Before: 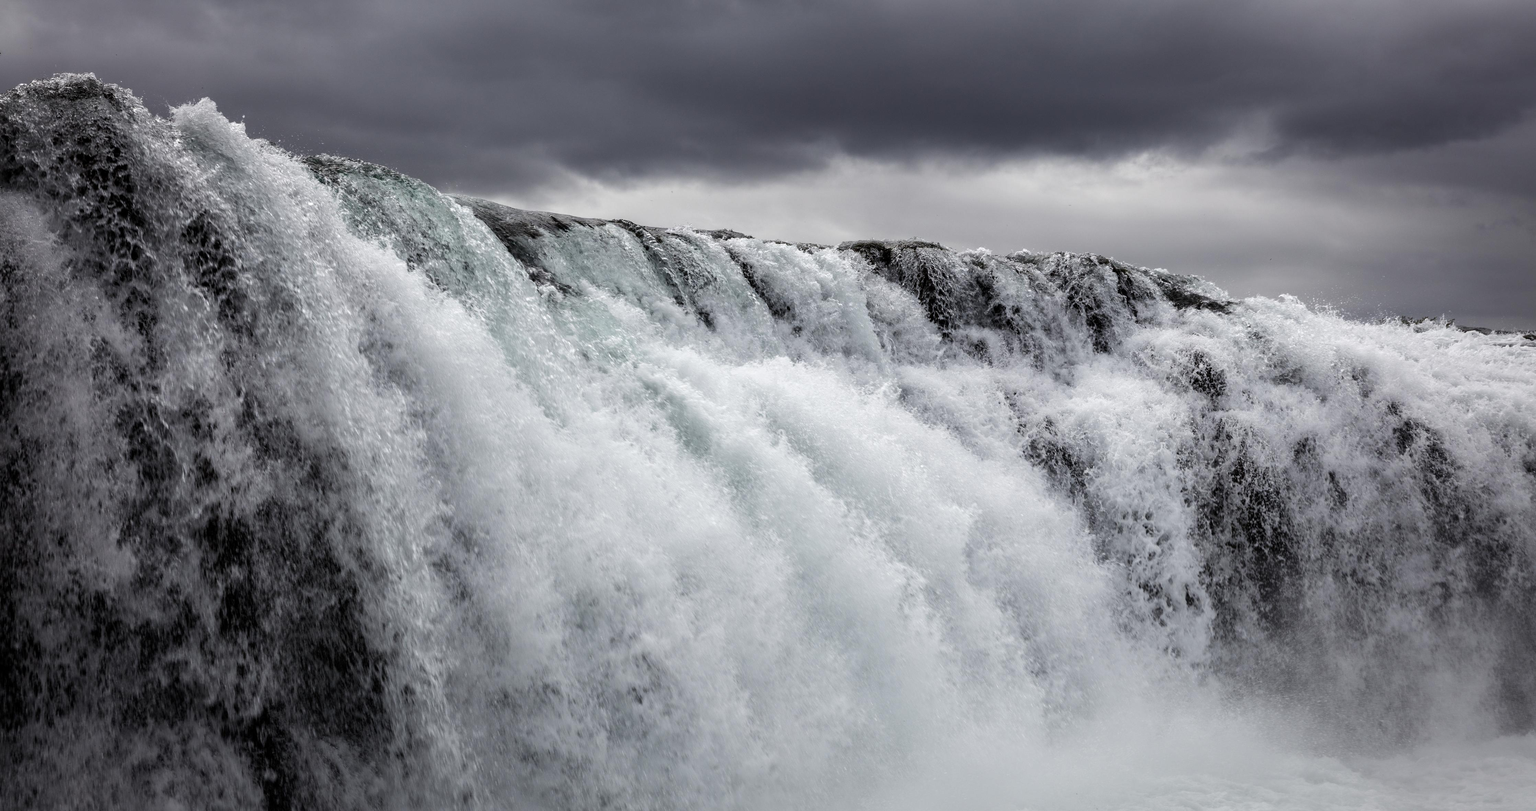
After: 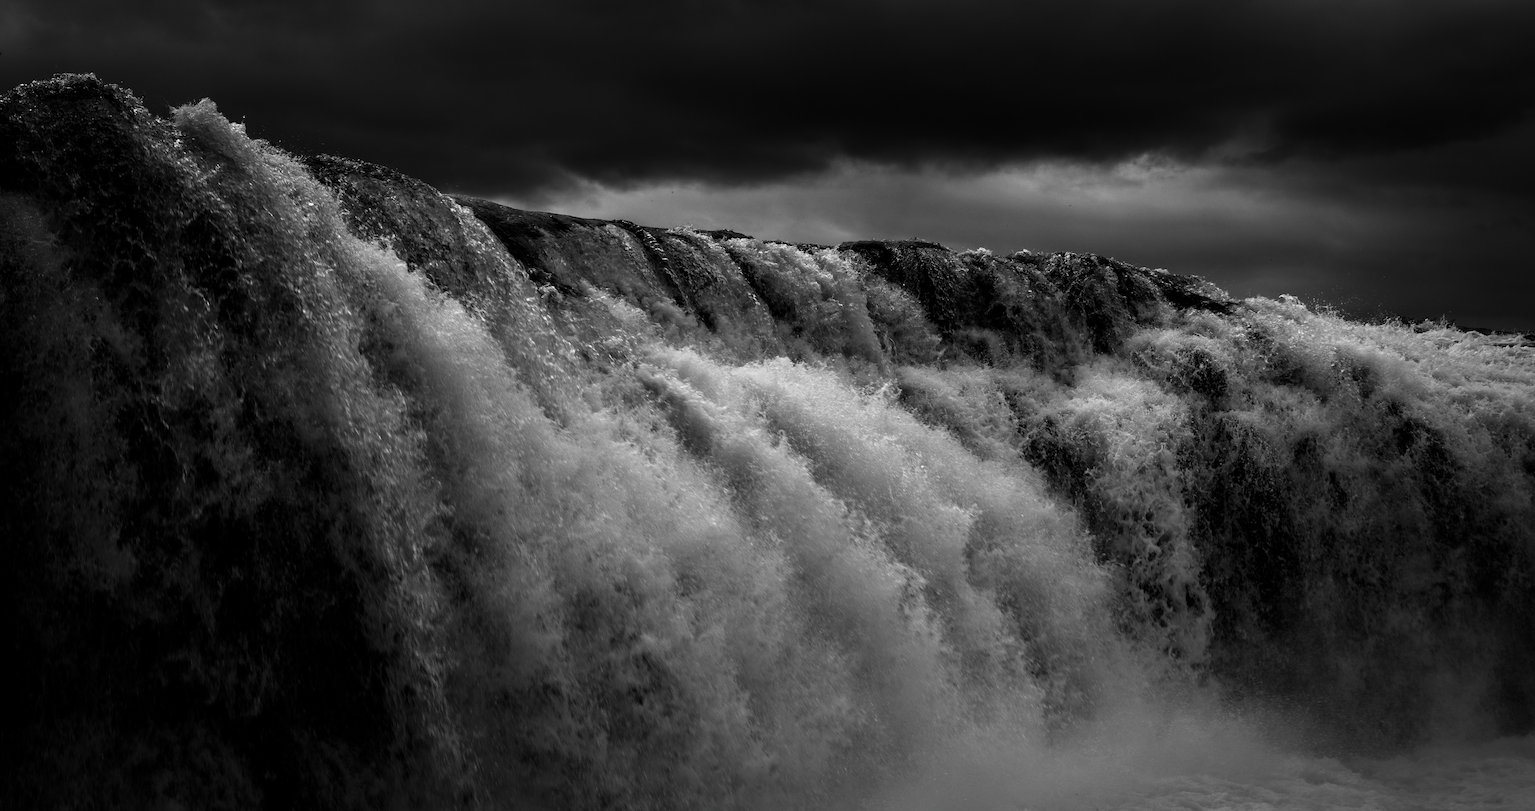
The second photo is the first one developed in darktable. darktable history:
contrast brightness saturation: contrast 0.016, brightness -0.992, saturation -0.984
